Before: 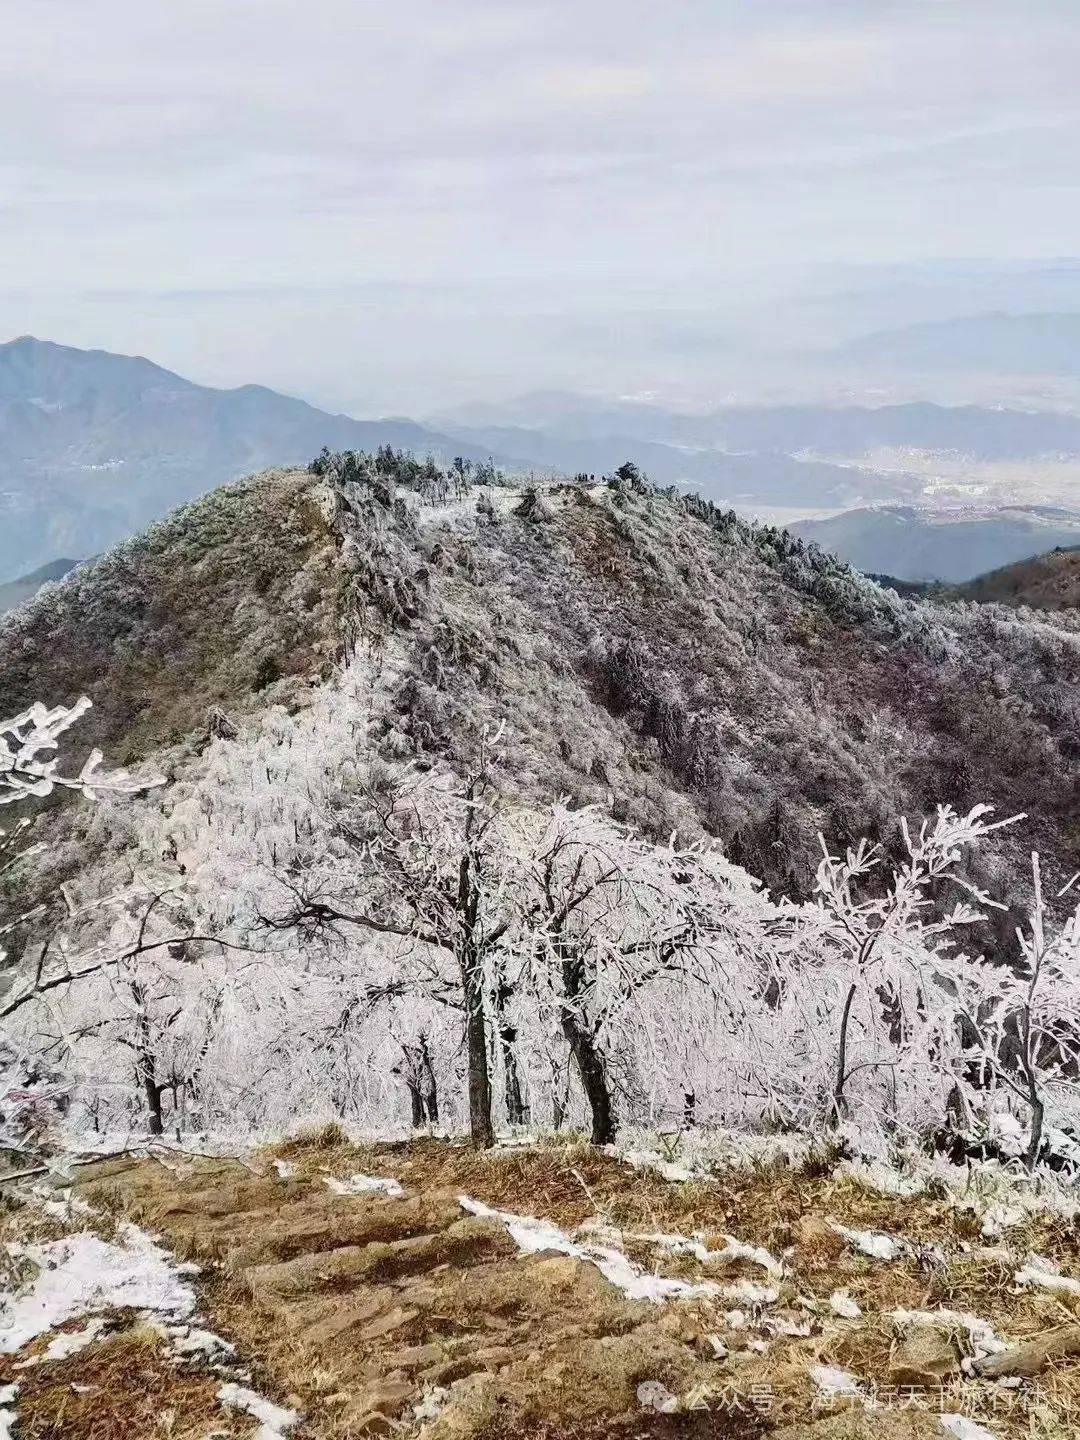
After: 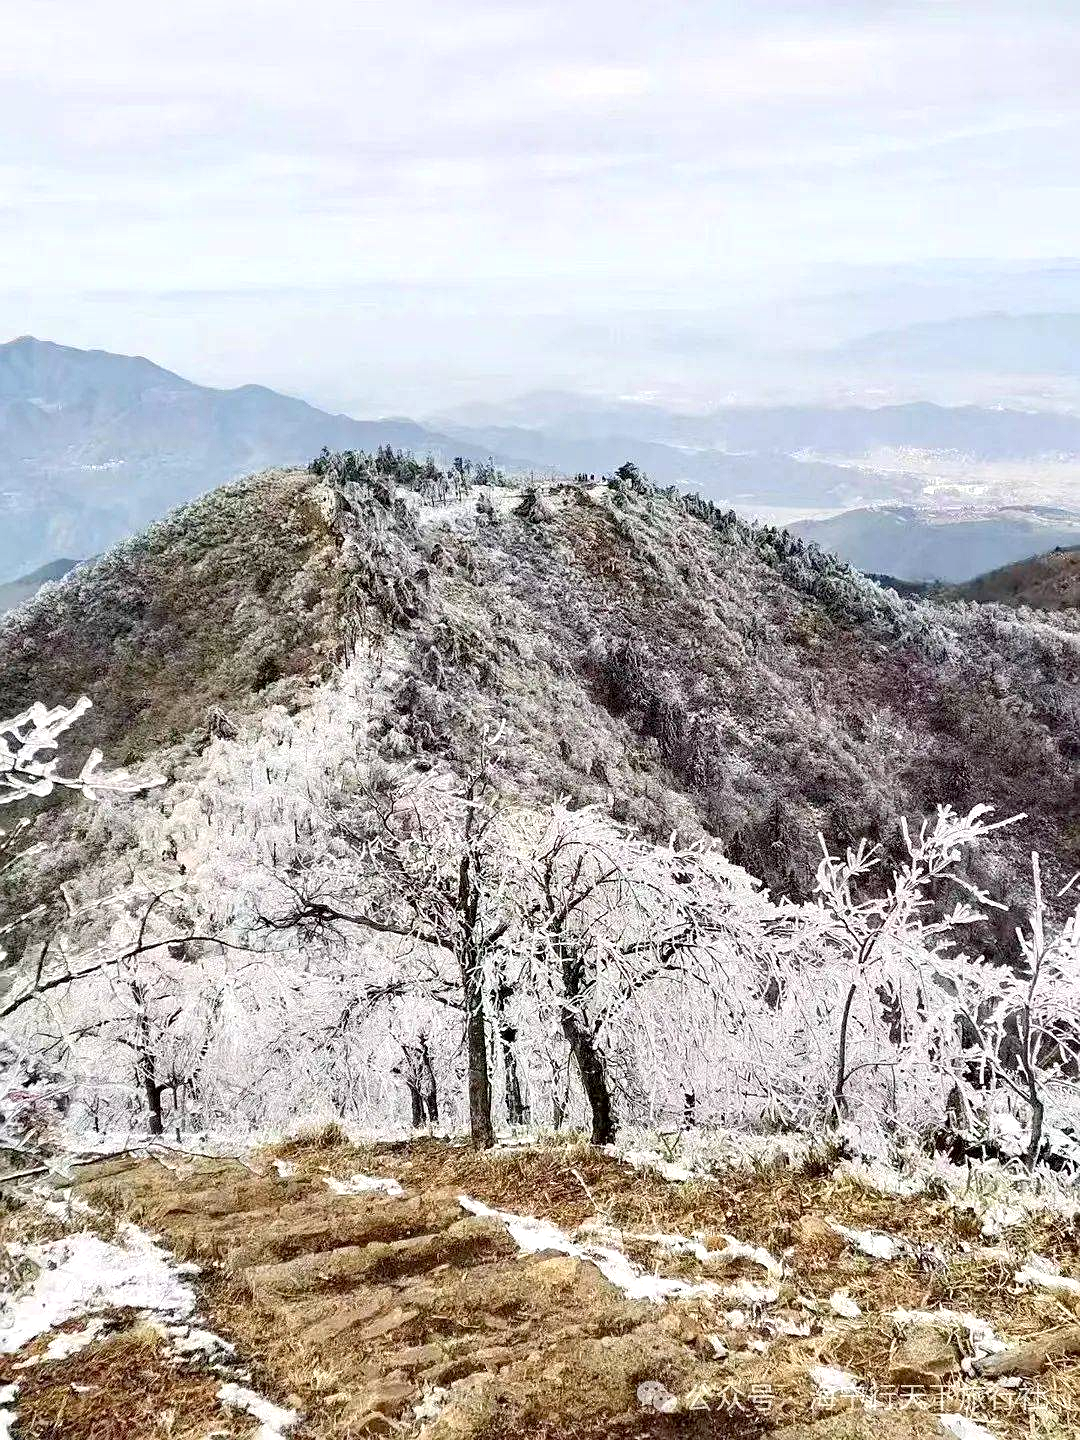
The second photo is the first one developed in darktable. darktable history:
contrast brightness saturation: saturation -0.055
exposure: black level correction 0.005, exposure 0.41 EV, compensate exposure bias true, compensate highlight preservation false
tone equalizer: on, module defaults
sharpen: radius 1.223, amount 0.306, threshold 0.002
